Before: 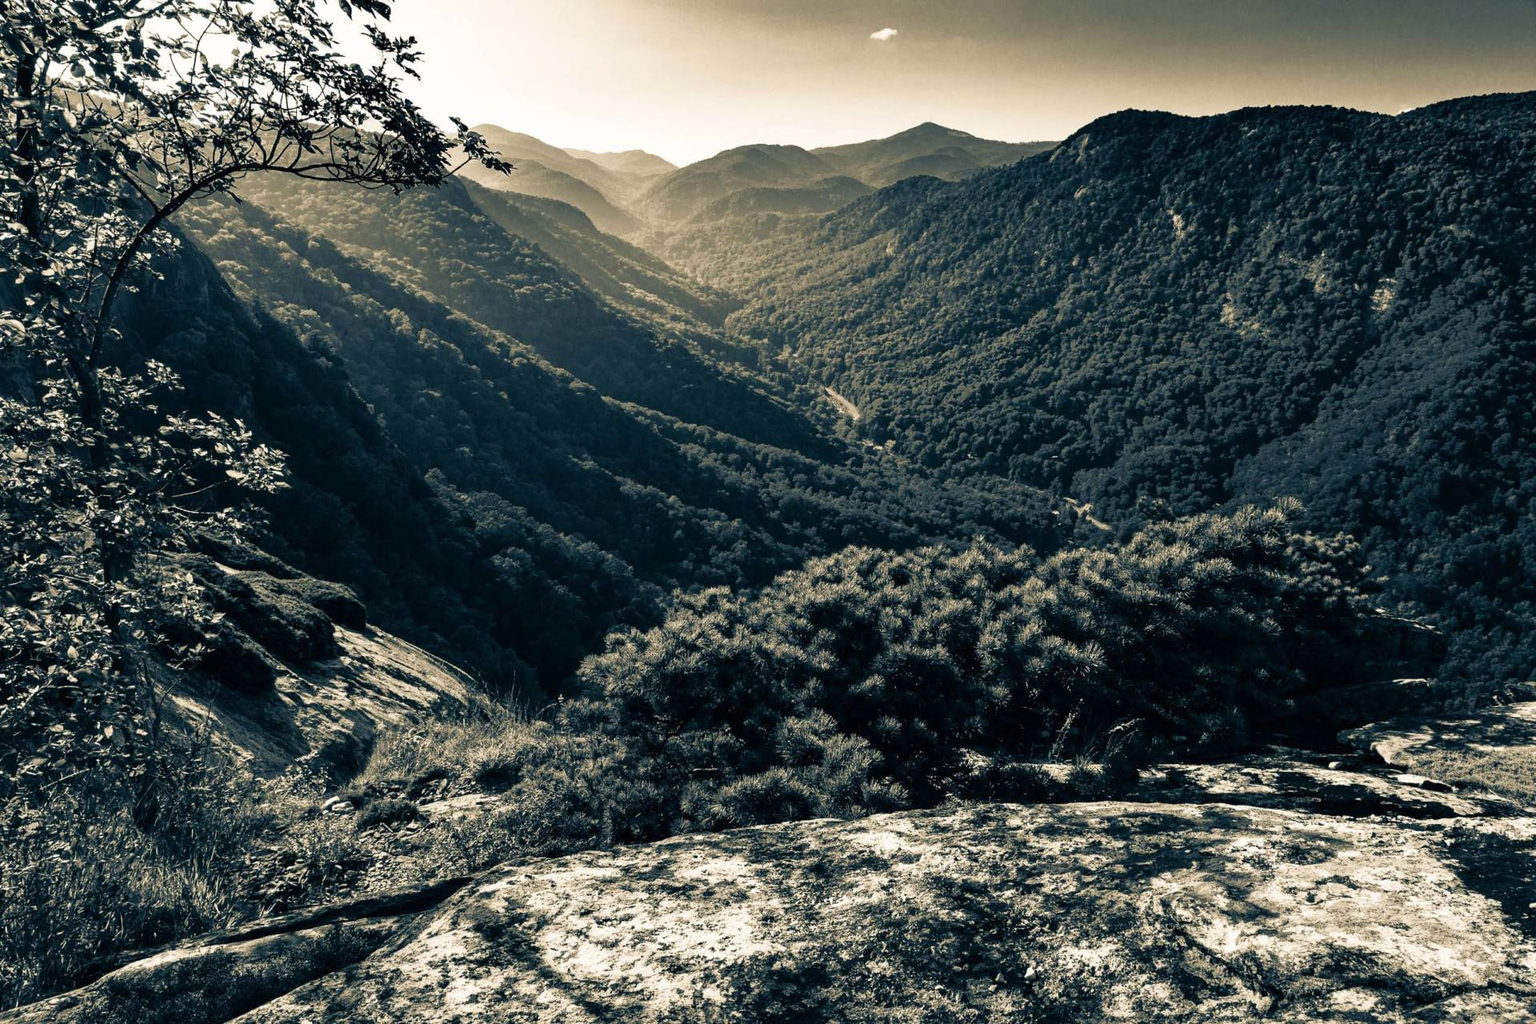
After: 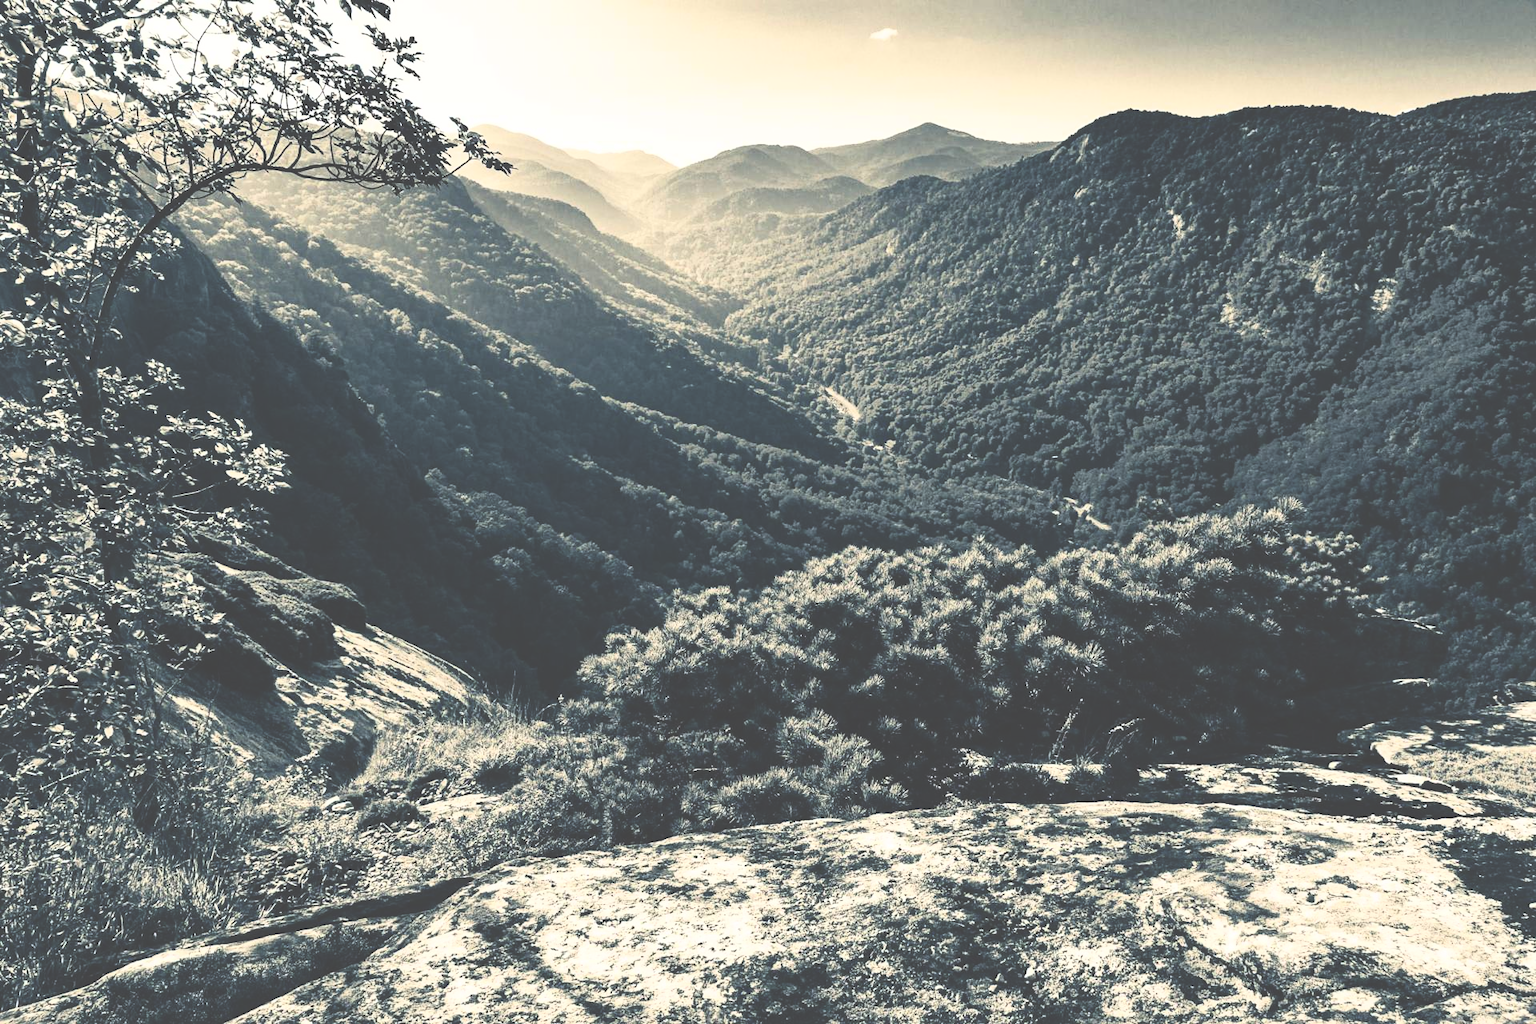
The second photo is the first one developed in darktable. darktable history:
exposure: black level correction -0.028, compensate highlight preservation false
contrast brightness saturation: contrast 0.39, brightness 0.53
